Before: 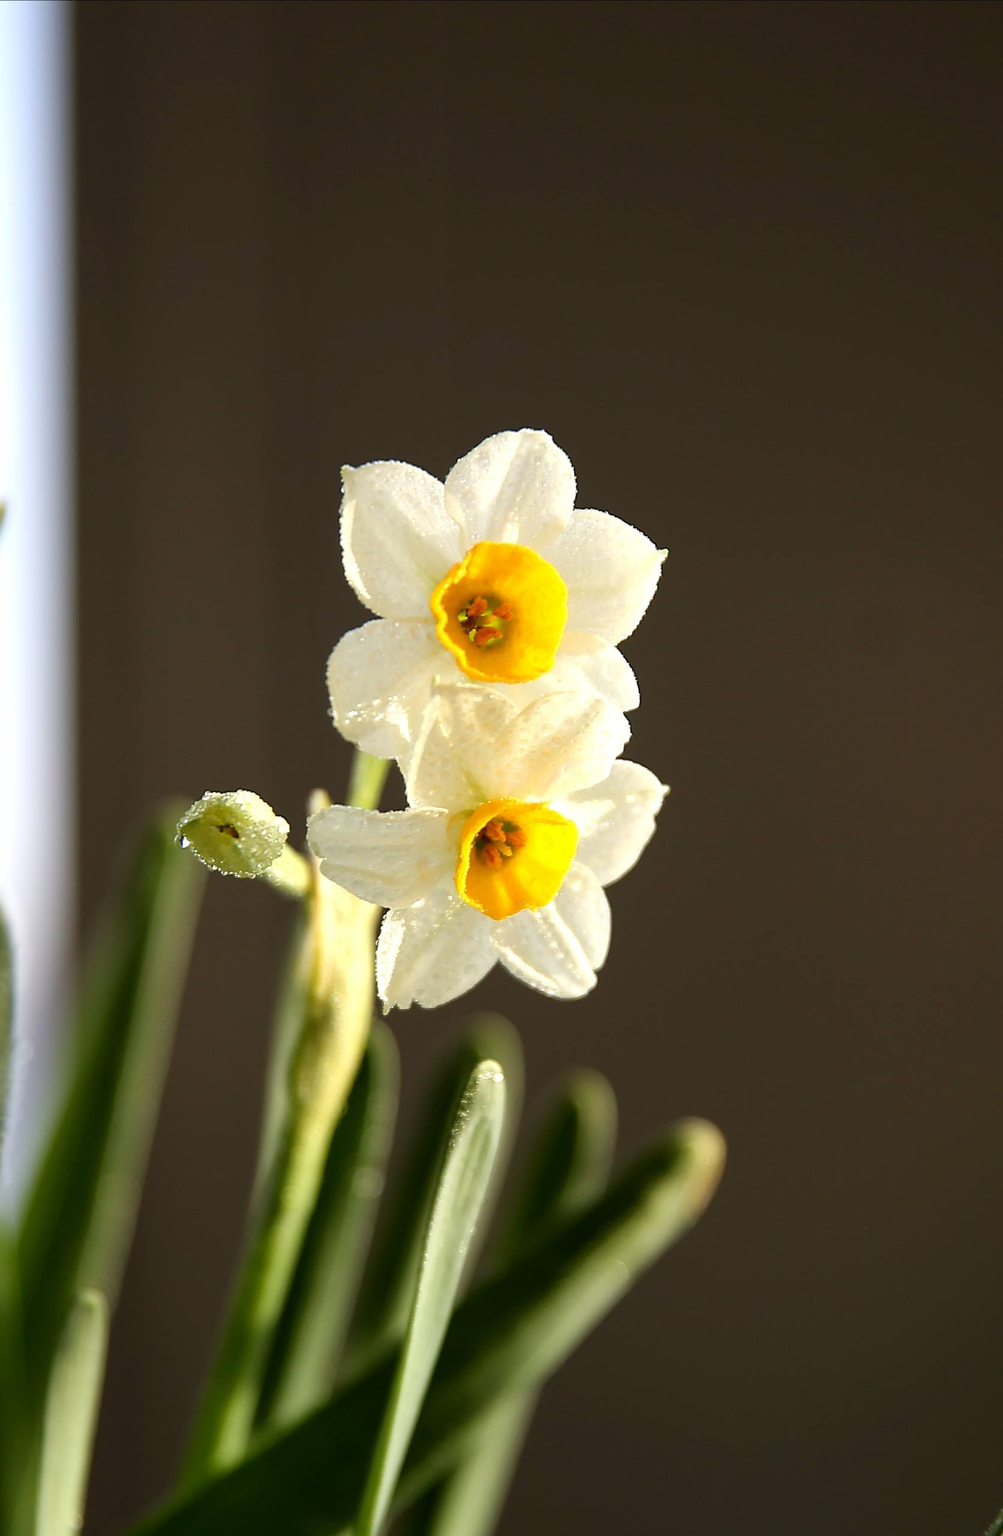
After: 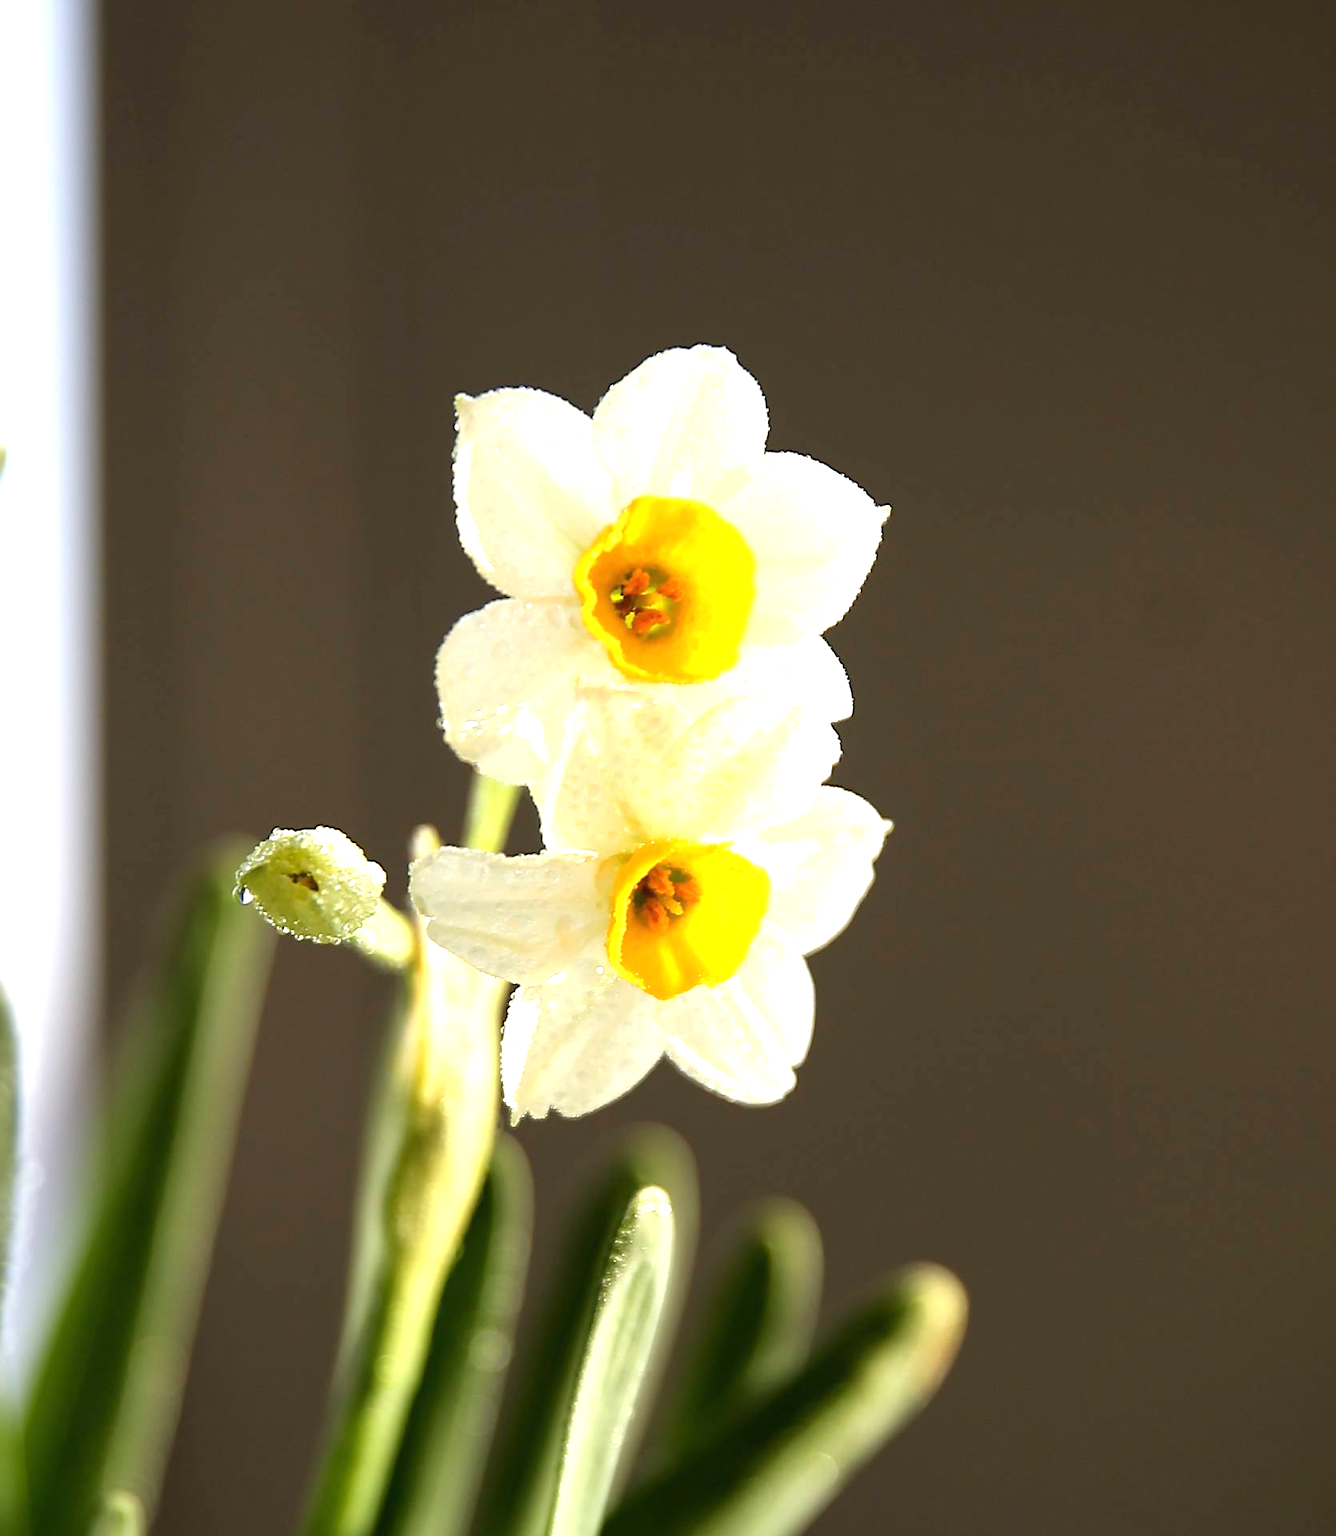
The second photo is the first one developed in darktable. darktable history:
exposure: black level correction 0, exposure 0.7 EV, compensate highlight preservation false
crop: top 11.059%, bottom 13.877%
